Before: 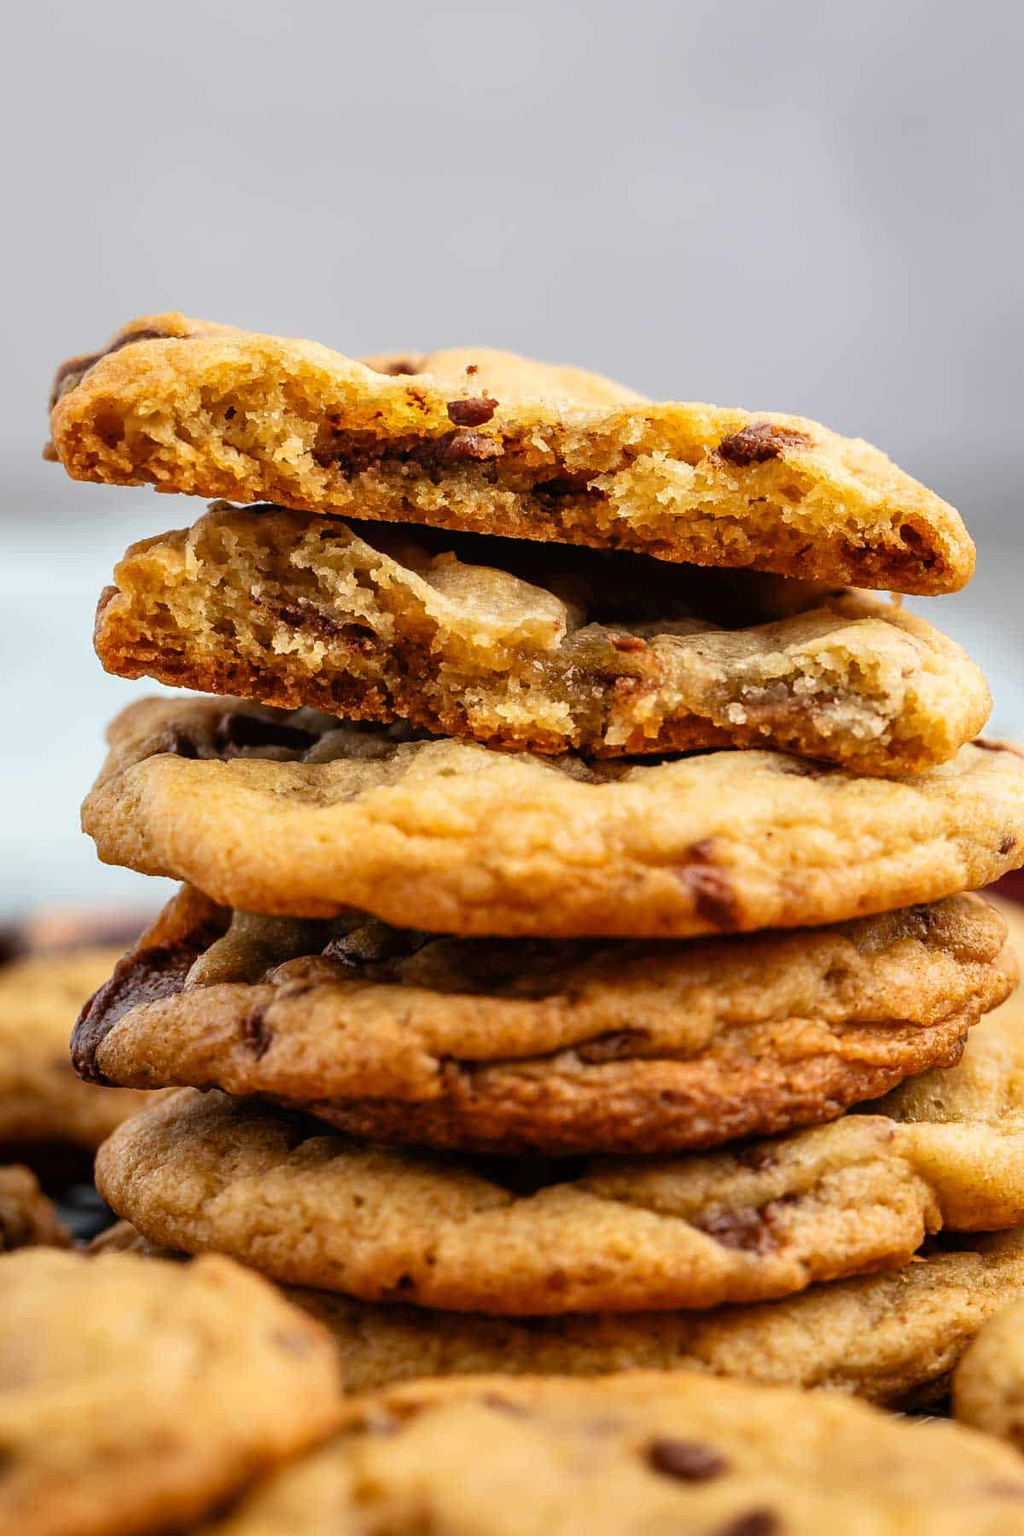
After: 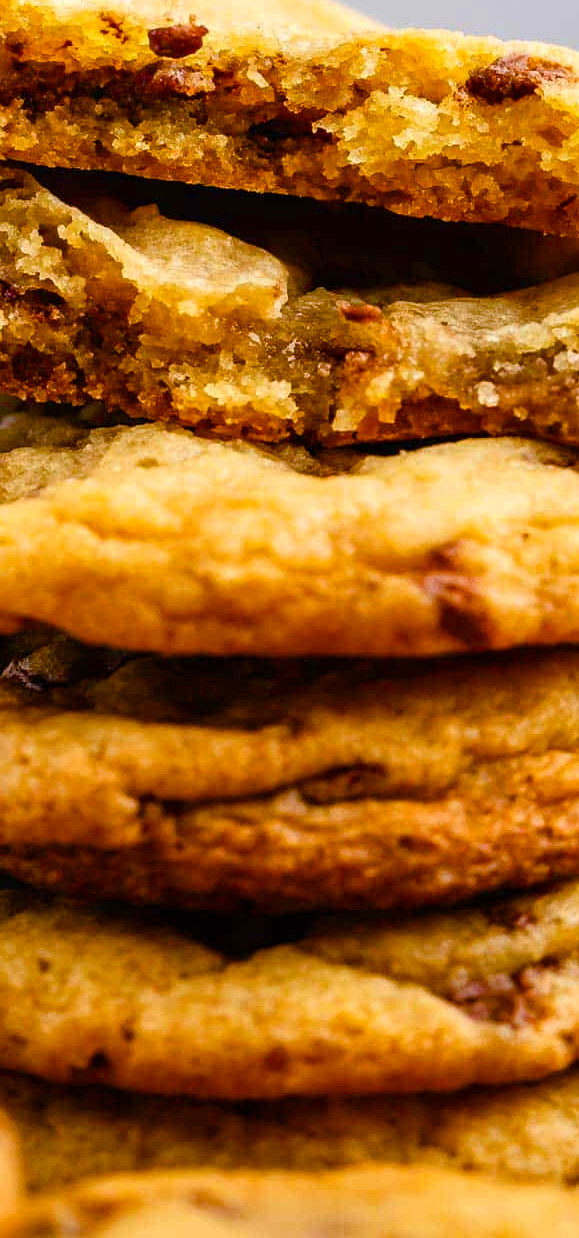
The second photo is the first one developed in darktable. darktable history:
crop: left 31.365%, top 24.585%, right 20.352%, bottom 6.631%
color balance rgb: perceptual saturation grading › global saturation 20%, perceptual saturation grading › highlights -25.859%, perceptual saturation grading › shadows 50.283%, global vibrance 32.875%
shadows and highlights: shadows -10.18, white point adjustment 1.44, highlights 9.29
